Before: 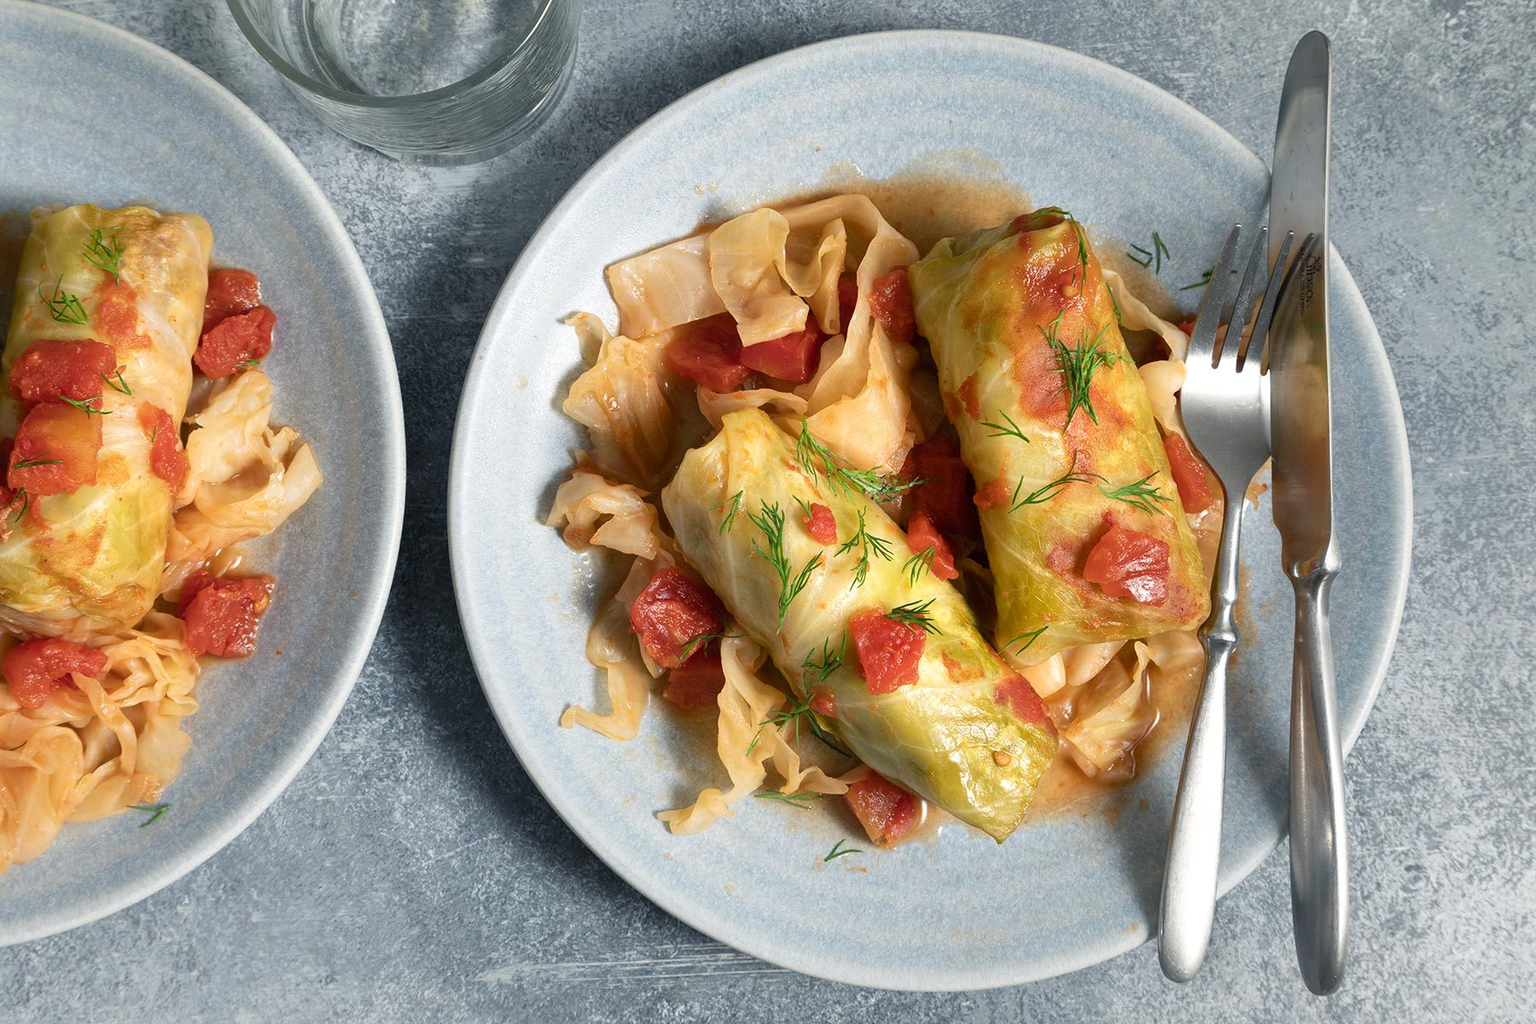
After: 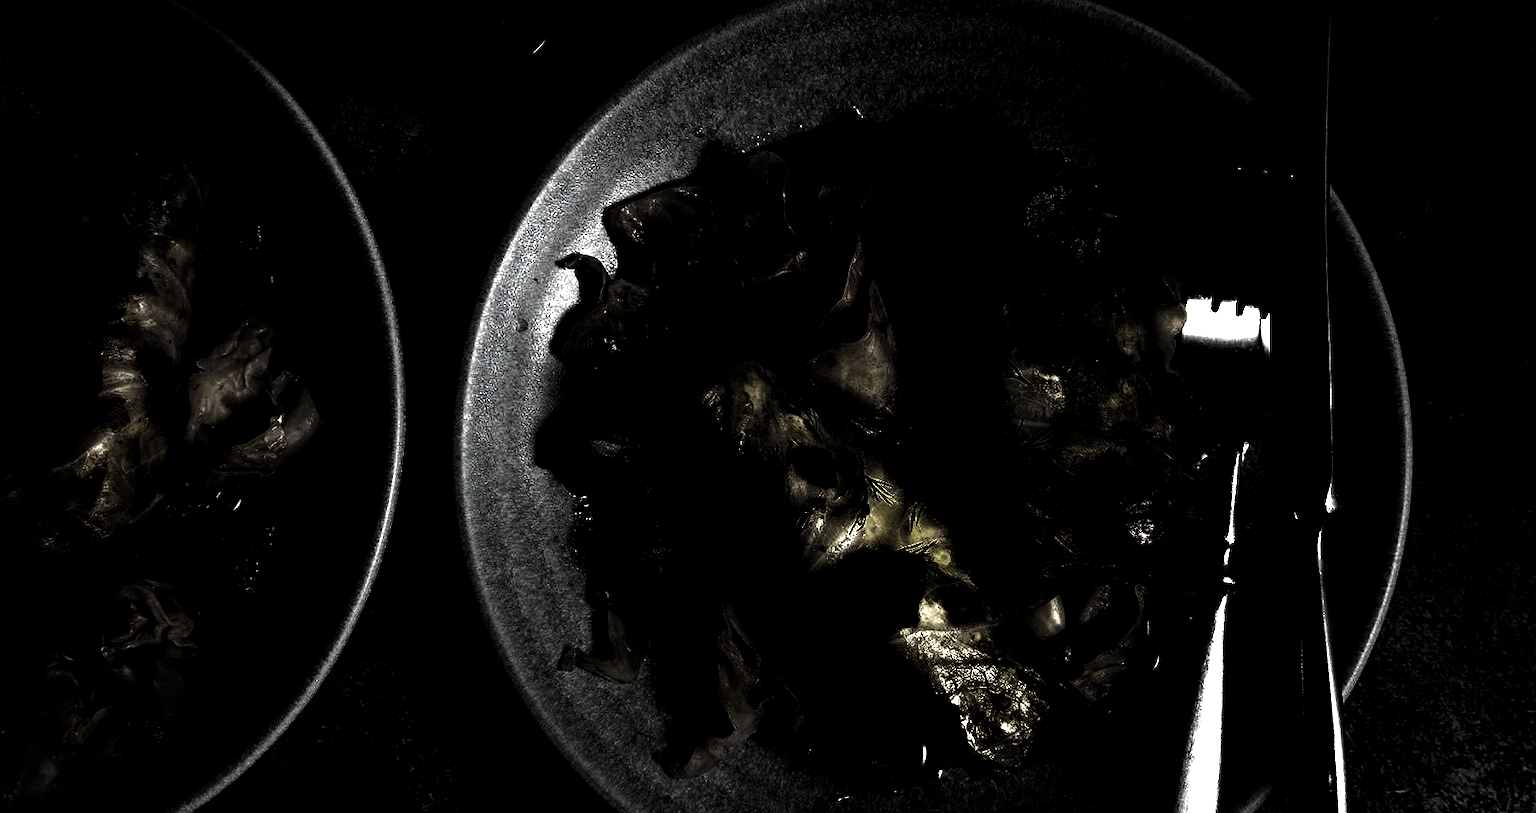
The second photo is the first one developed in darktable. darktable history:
local contrast: highlights 103%, shadows 100%, detail 119%, midtone range 0.2
levels: levels [0.721, 0.937, 0.997]
crop and rotate: top 5.653%, bottom 14.876%
exposure: exposure 0.075 EV, compensate highlight preservation false
